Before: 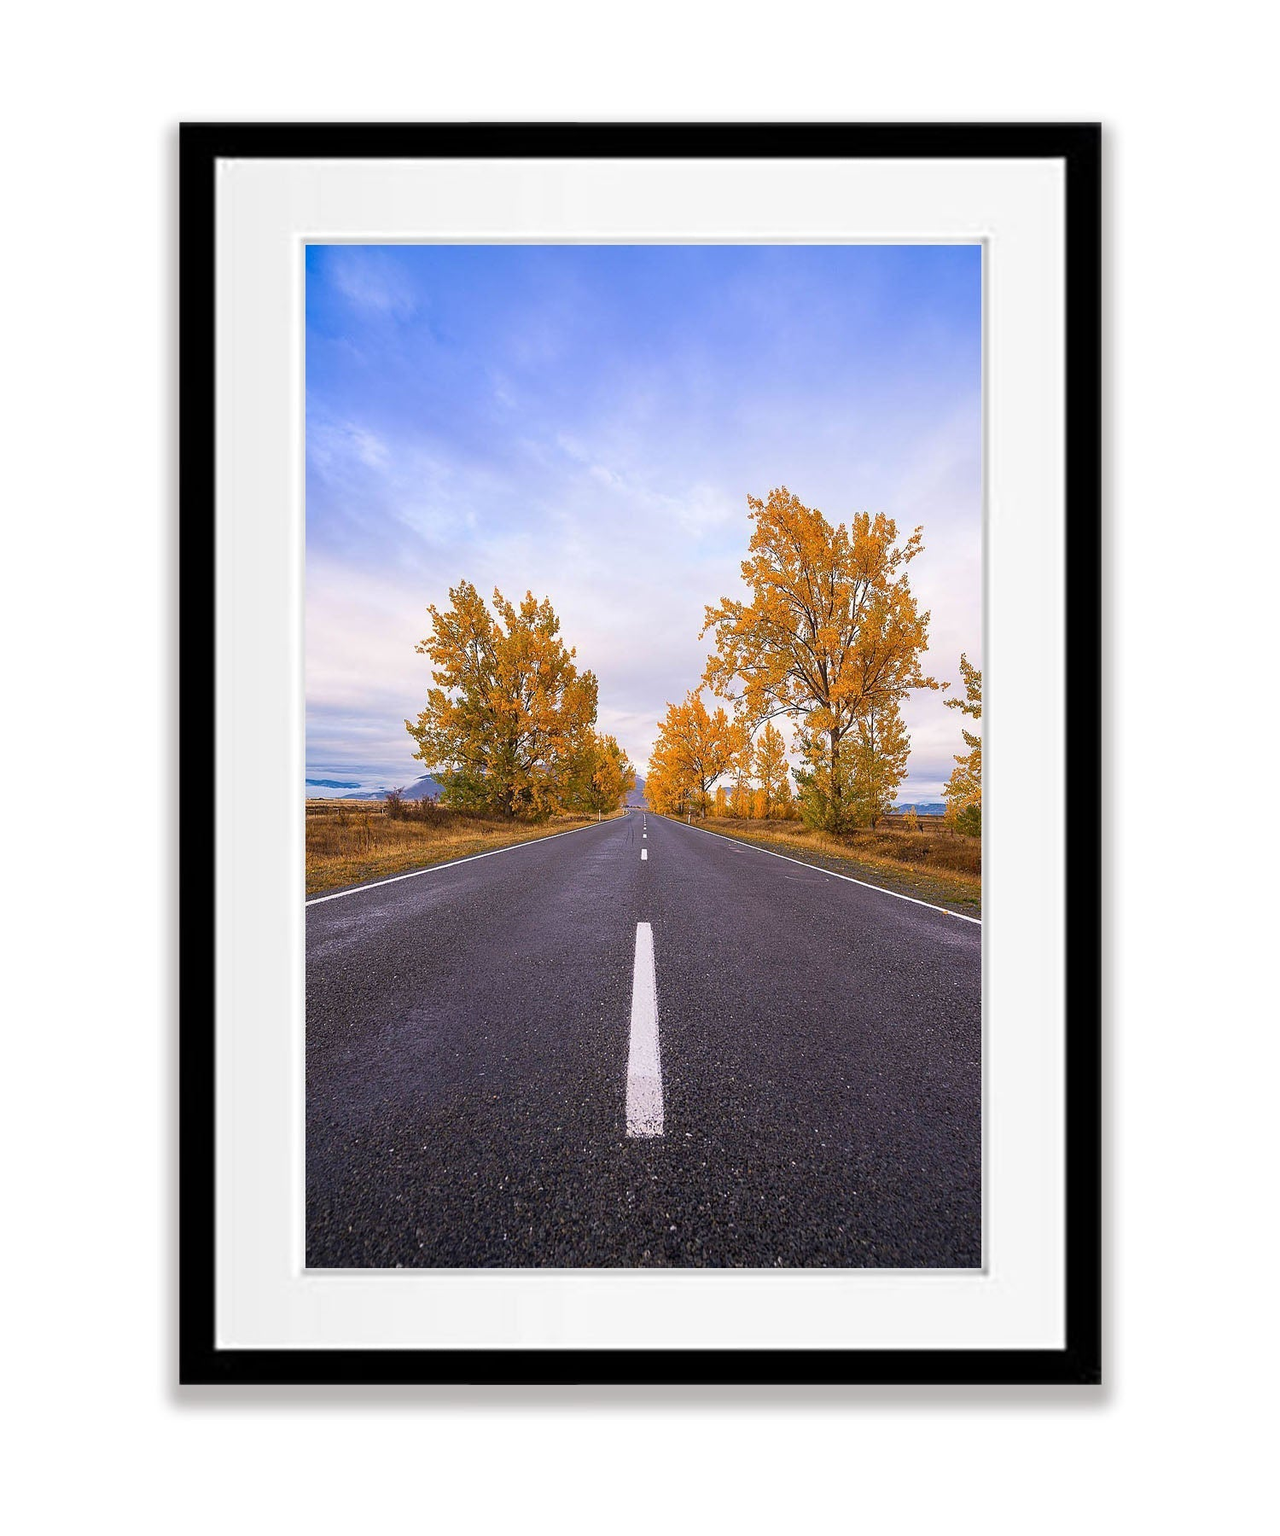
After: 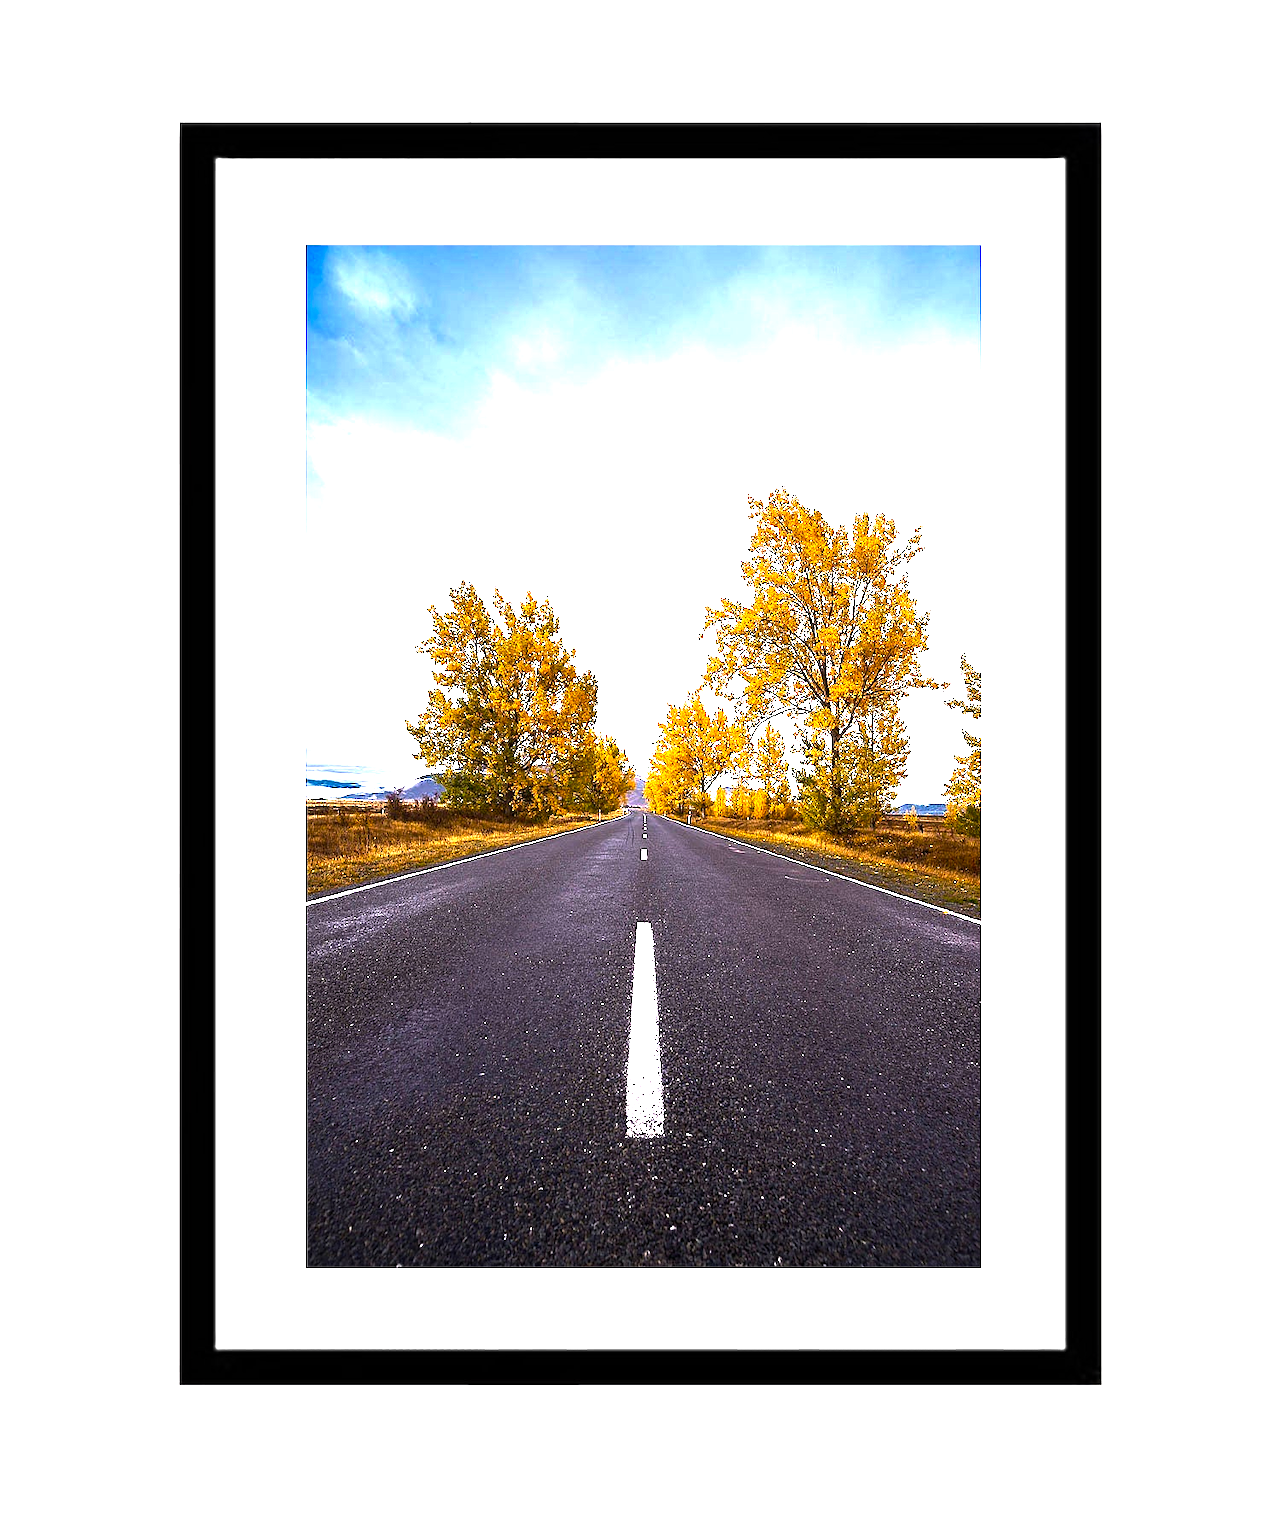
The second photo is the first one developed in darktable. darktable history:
color balance rgb: perceptual saturation grading › global saturation 20%, perceptual saturation grading › highlights -25.882%, perceptual saturation grading › shadows 24.233%, perceptual brilliance grading › highlights 74.626%, perceptual brilliance grading › shadows -30.159%
